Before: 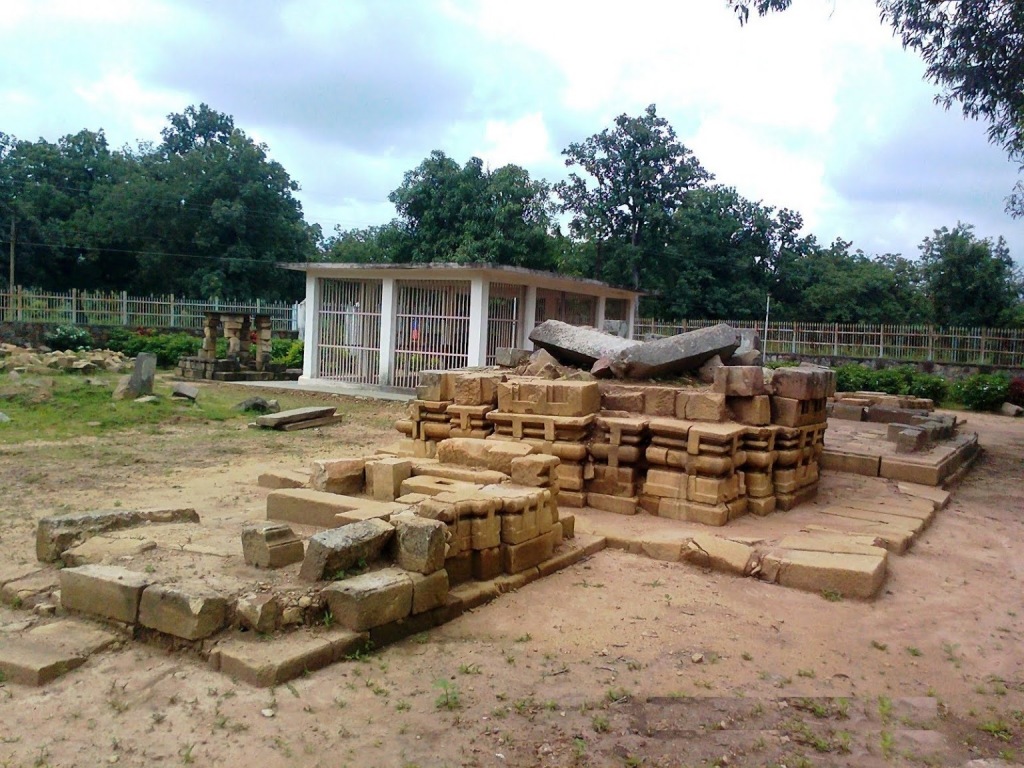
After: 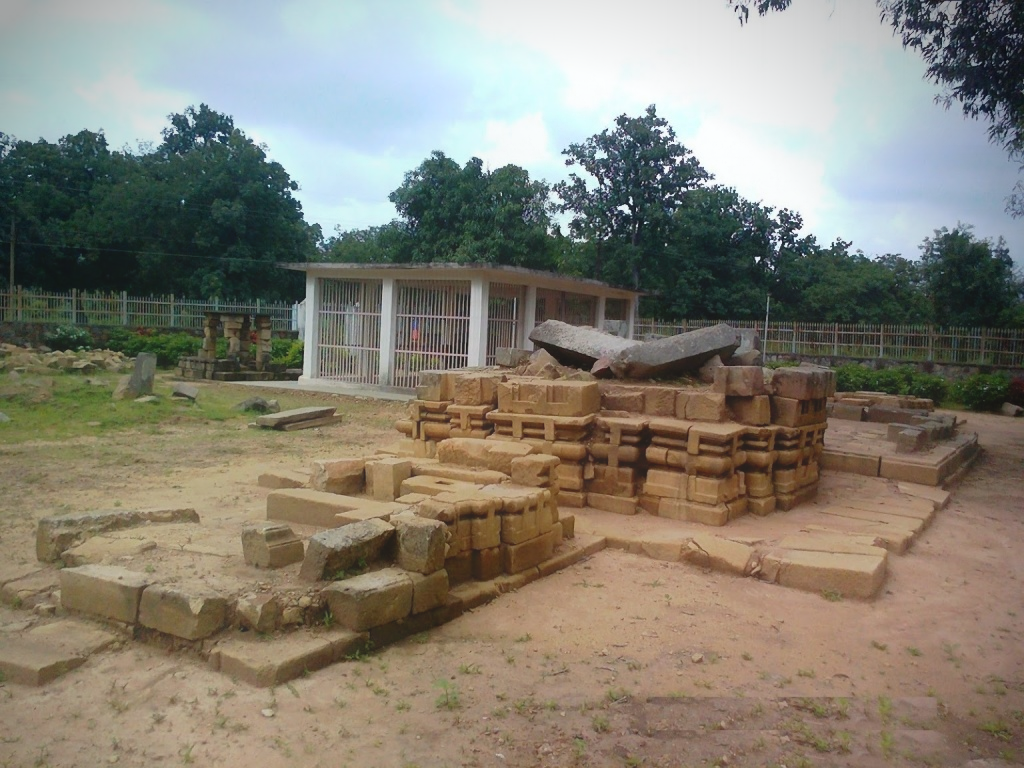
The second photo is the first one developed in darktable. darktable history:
contrast equalizer: octaves 7, y [[0.6 ×6], [0.55 ×6], [0 ×6], [0 ×6], [0 ×6]], mix -1
vignetting: brightness -0.629, saturation -0.007, center (-0.028, 0.239)
